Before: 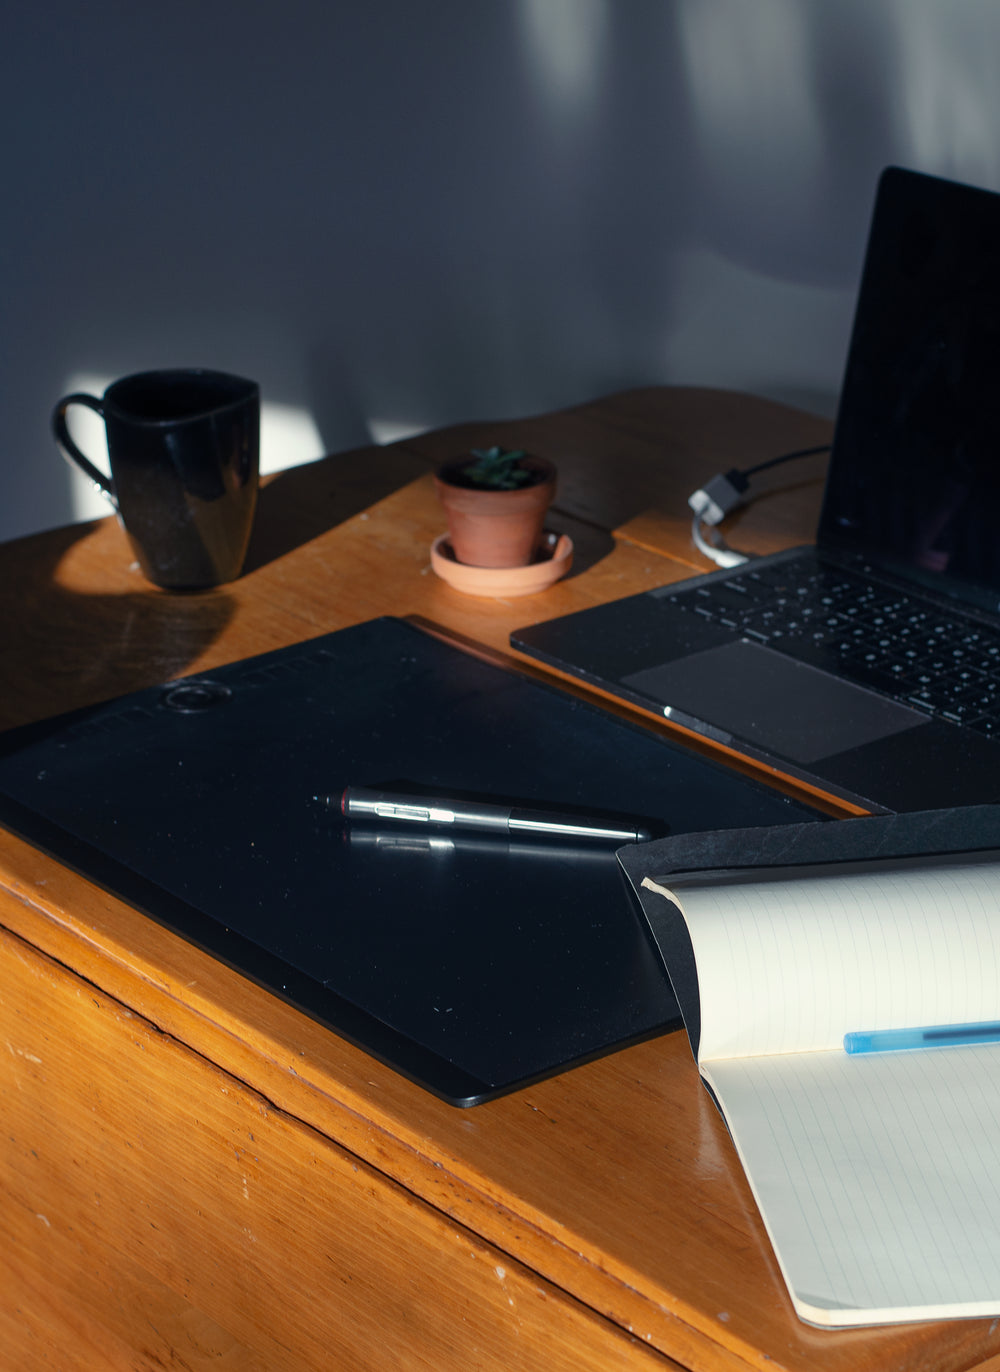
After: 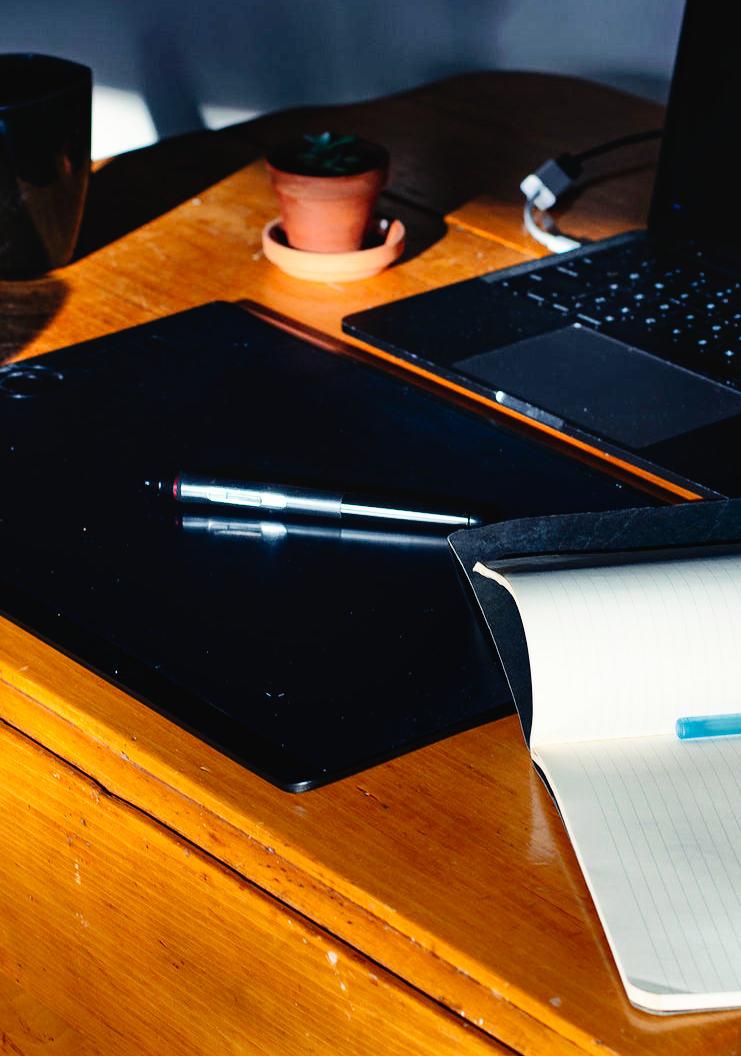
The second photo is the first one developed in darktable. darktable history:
tone curve: curves: ch0 [(0, 0.016) (0.11, 0.039) (0.259, 0.235) (0.383, 0.437) (0.499, 0.597) (0.733, 0.867) (0.843, 0.948) (1, 1)], preserve colors none
shadows and highlights: radius 109.24, shadows 45.64, highlights -67.56, highlights color adjustment 41.52%, low approximation 0.01, soften with gaussian
crop: left 16.829%, top 22.979%, right 9.067%
haze removal: compatibility mode true, adaptive false
